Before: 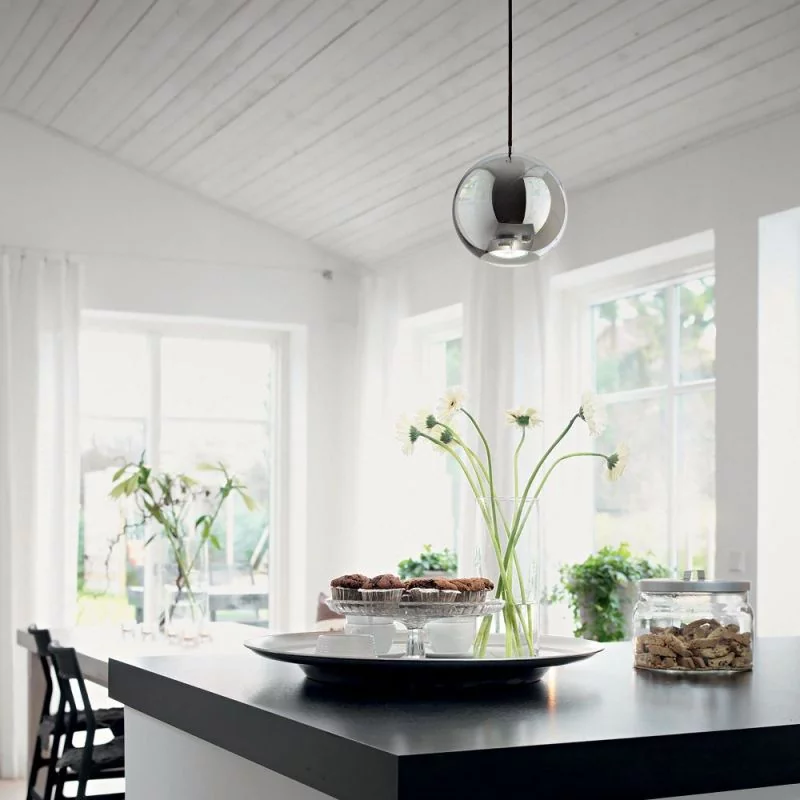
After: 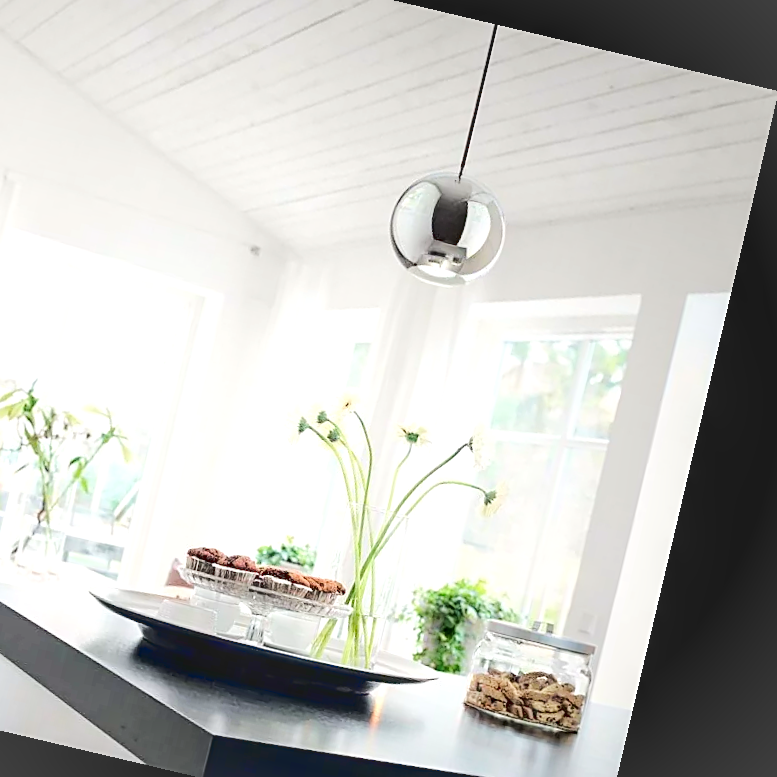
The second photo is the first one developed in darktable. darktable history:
rotate and perspective: rotation 13.27°, automatic cropping off
crop: left 19.159%, top 9.58%, bottom 9.58%
tone curve: curves: ch0 [(0, 0.026) (0.146, 0.158) (0.272, 0.34) (0.453, 0.627) (0.687, 0.829) (1, 1)], color space Lab, linked channels, preserve colors none
local contrast: on, module defaults
vignetting: fall-off start 100%, brightness 0.05, saturation 0
exposure: exposure 0.6 EV, compensate highlight preservation false
sharpen: on, module defaults
